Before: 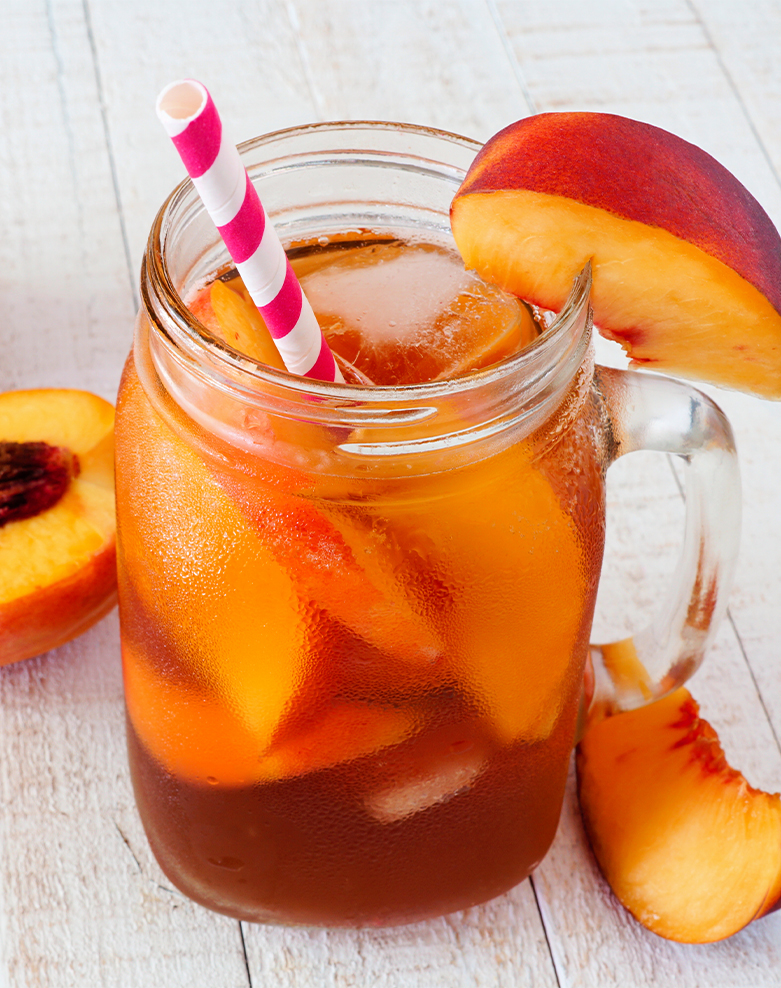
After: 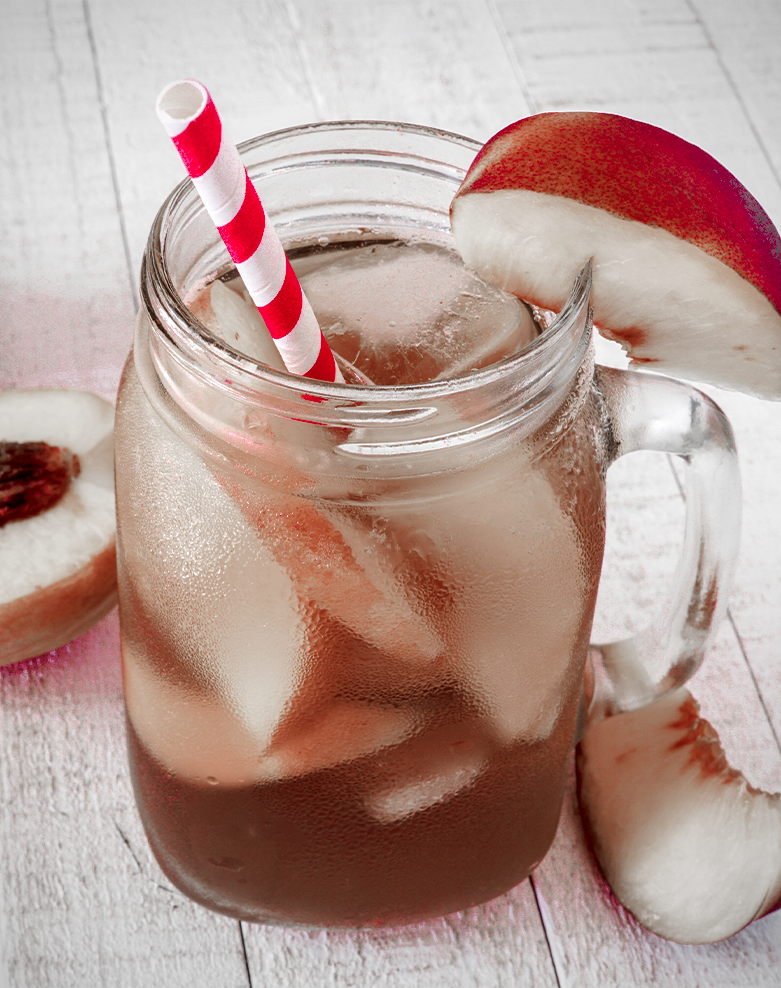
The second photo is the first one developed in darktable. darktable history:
local contrast: detail 130%
vignetting: fall-off radius 60.92%
color zones: curves: ch0 [(0, 0.278) (0.143, 0.5) (0.286, 0.5) (0.429, 0.5) (0.571, 0.5) (0.714, 0.5) (0.857, 0.5) (1, 0.5)]; ch1 [(0, 1) (0.143, 0.165) (0.286, 0) (0.429, 0) (0.571, 0) (0.714, 0) (0.857, 0.5) (1, 0.5)]; ch2 [(0, 0.508) (0.143, 0.5) (0.286, 0.5) (0.429, 0.5) (0.571, 0.5) (0.714, 0.5) (0.857, 0.5) (1, 0.5)]
